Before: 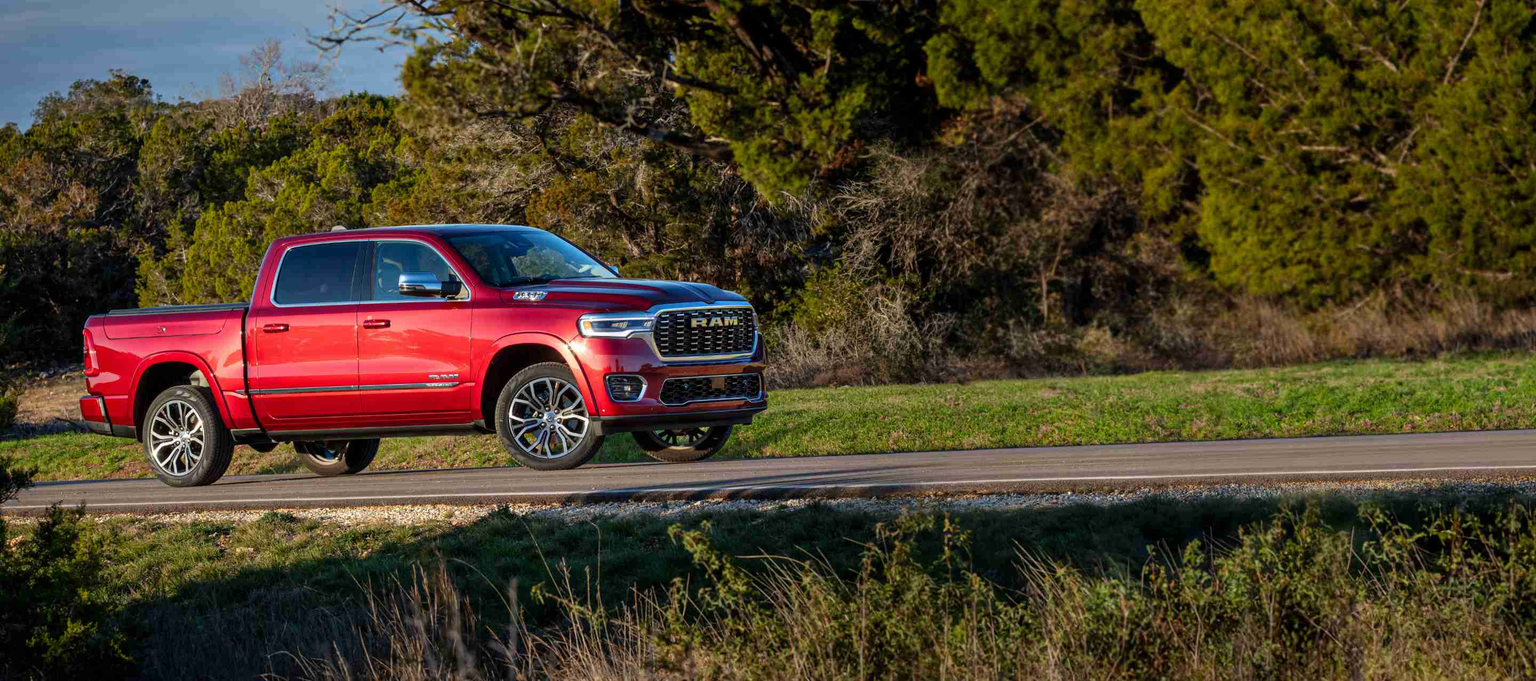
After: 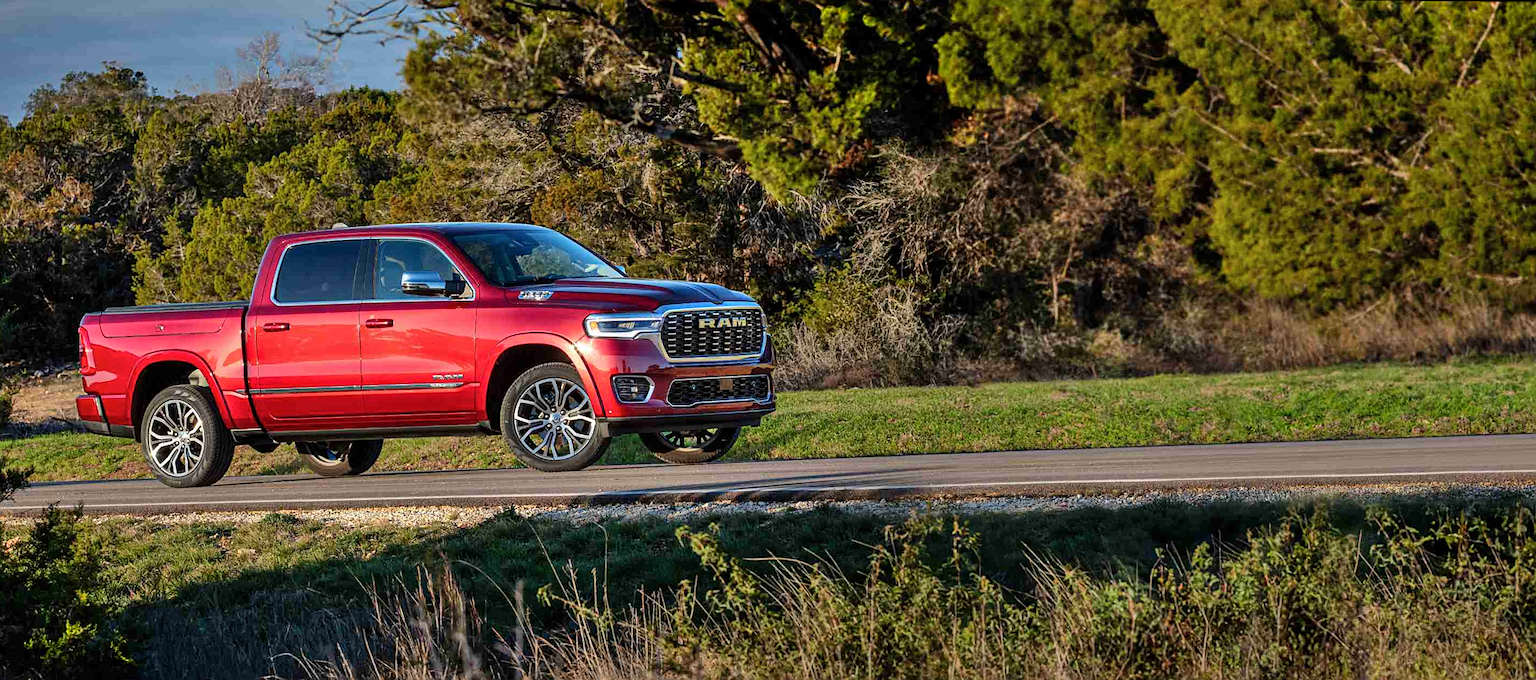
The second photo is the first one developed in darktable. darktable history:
shadows and highlights: low approximation 0.01, soften with gaussian
rotate and perspective: rotation 0.174°, lens shift (vertical) 0.013, lens shift (horizontal) 0.019, shear 0.001, automatic cropping original format, crop left 0.007, crop right 0.991, crop top 0.016, crop bottom 0.997
sharpen: on, module defaults
